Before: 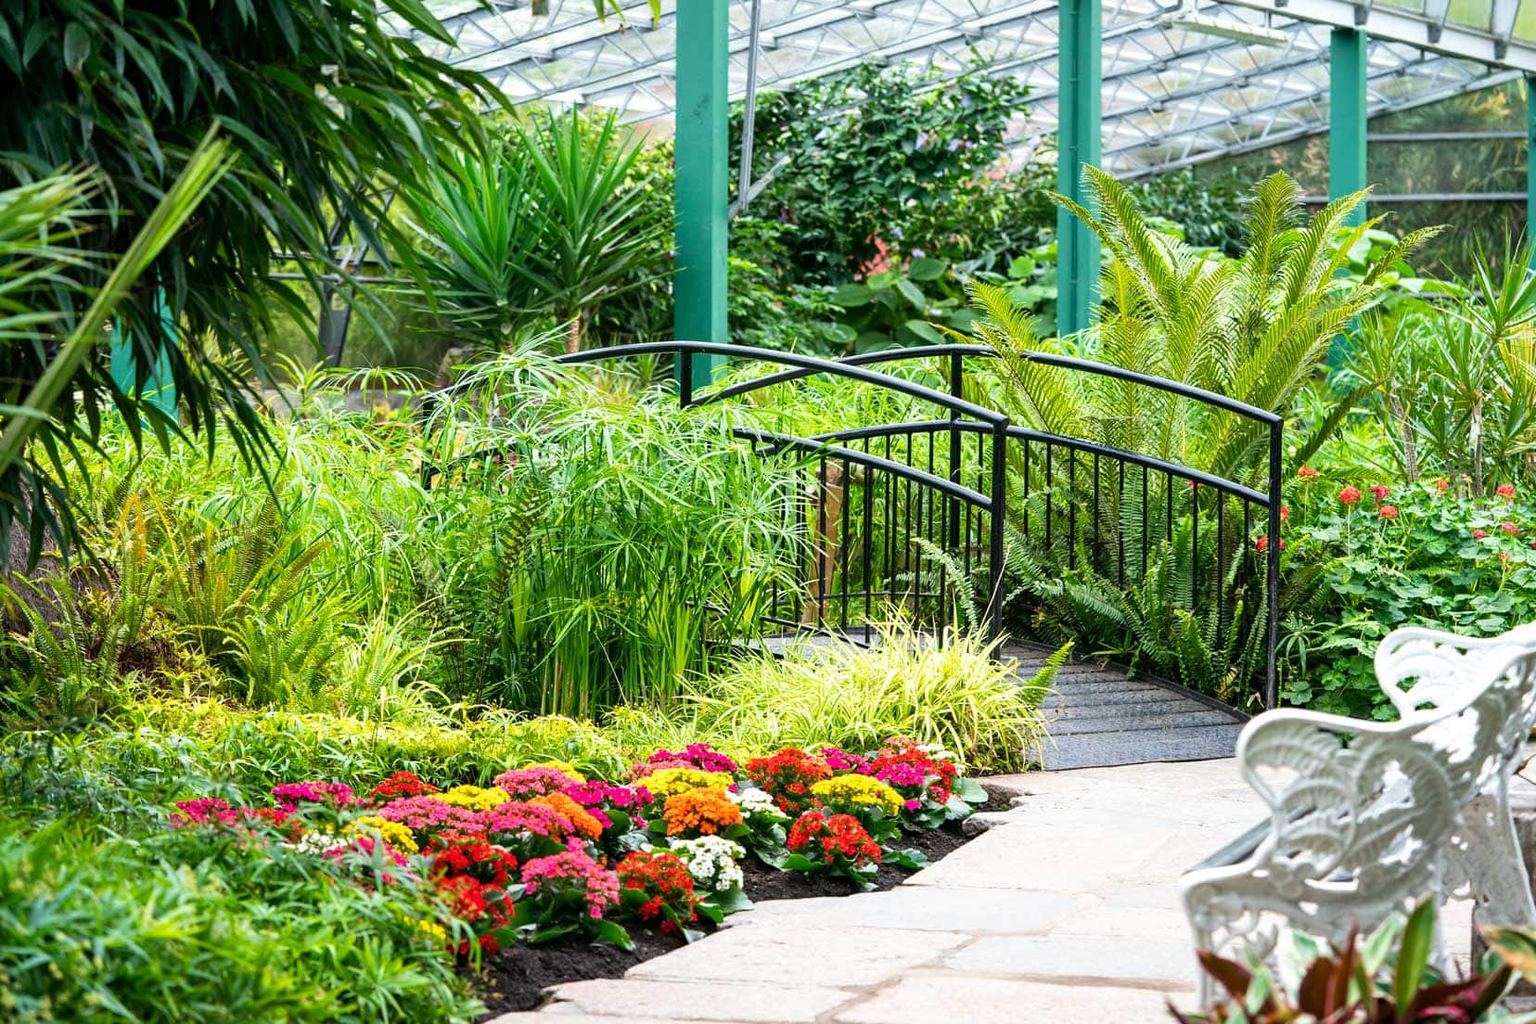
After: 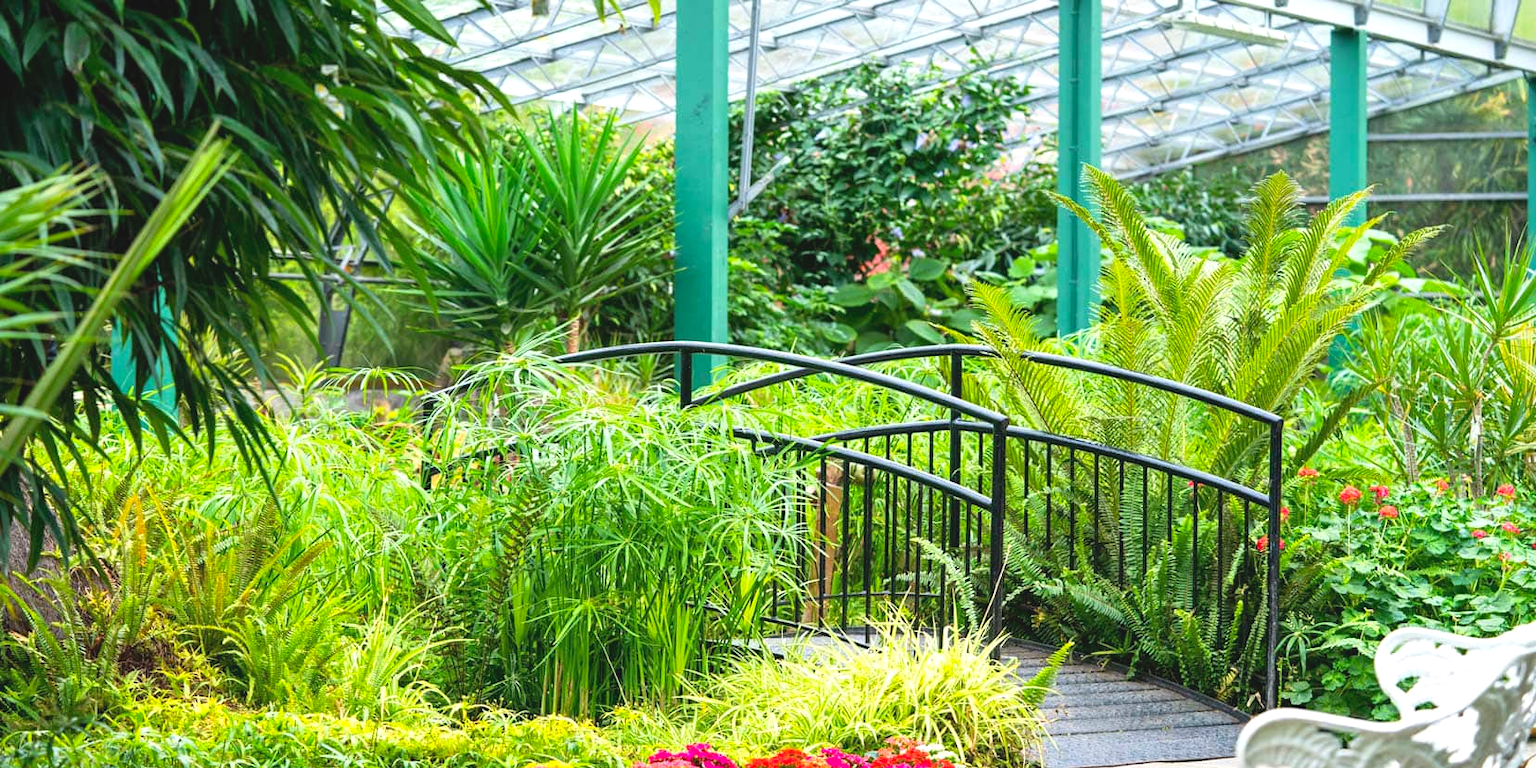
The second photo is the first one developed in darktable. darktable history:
crop: bottom 24.923%
exposure: exposure 0.376 EV, compensate highlight preservation false
contrast brightness saturation: contrast -0.099, brightness 0.042, saturation 0.079
